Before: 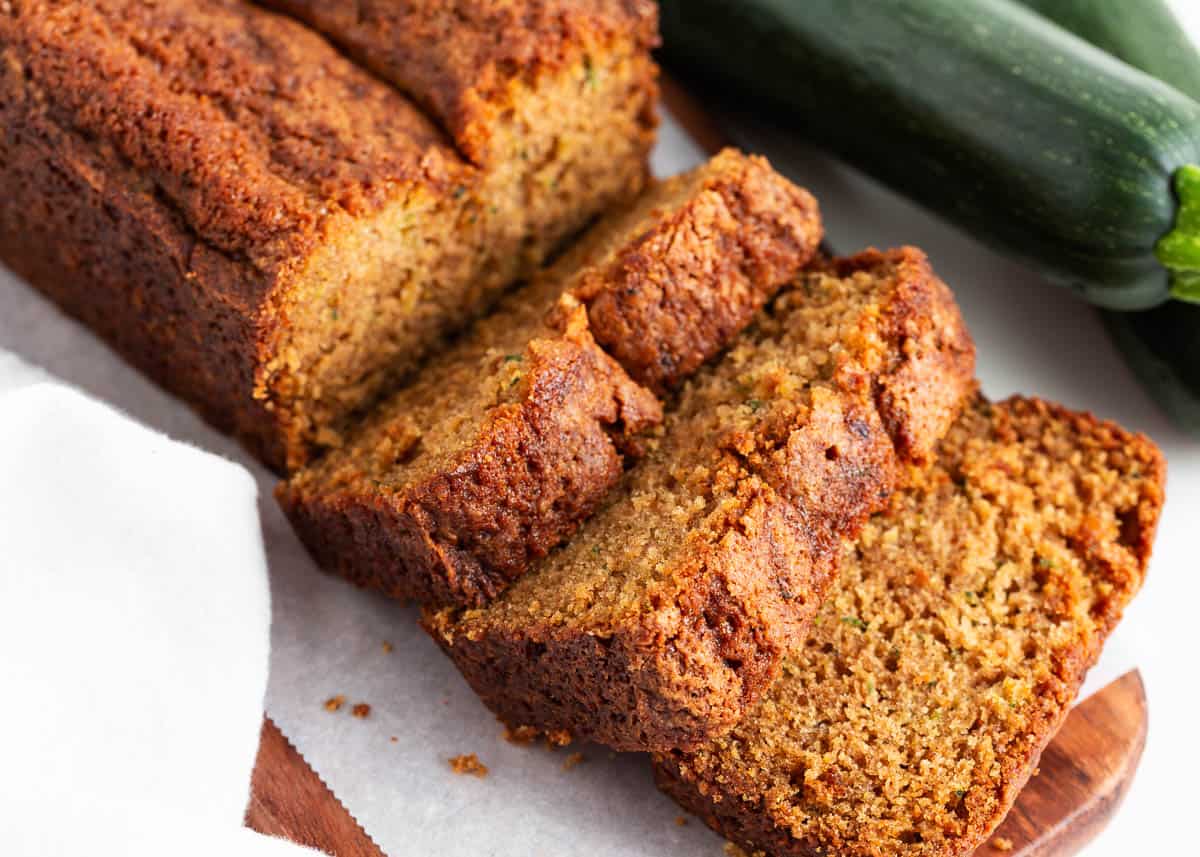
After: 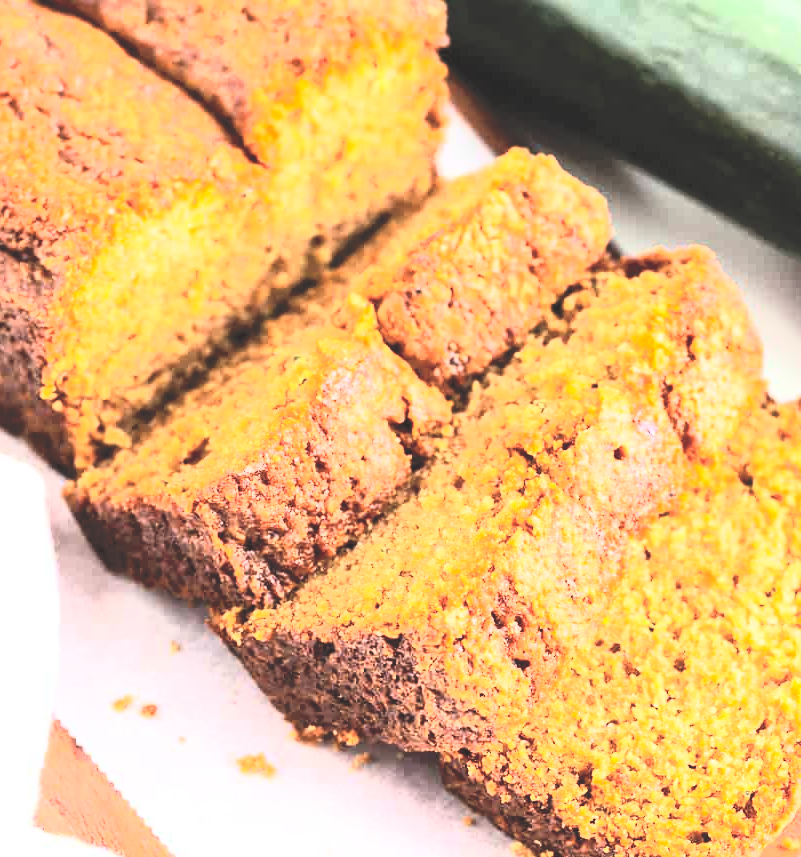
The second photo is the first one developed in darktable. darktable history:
contrast brightness saturation: contrast 0.197, brightness 0.145, saturation 0.138
tone curve: curves: ch0 [(0, 0) (0.003, 0.195) (0.011, 0.161) (0.025, 0.21) (0.044, 0.24) (0.069, 0.254) (0.1, 0.283) (0.136, 0.347) (0.177, 0.412) (0.224, 0.455) (0.277, 0.531) (0.335, 0.606) (0.399, 0.679) (0.468, 0.748) (0.543, 0.814) (0.623, 0.876) (0.709, 0.927) (0.801, 0.949) (0.898, 0.962) (1, 1)], color space Lab, independent channels, preserve colors none
crop and rotate: left 17.727%, right 15.451%
base curve: curves: ch0 [(0, 0) (0.007, 0.004) (0.027, 0.03) (0.046, 0.07) (0.207, 0.54) (0.442, 0.872) (0.673, 0.972) (1, 1)]
